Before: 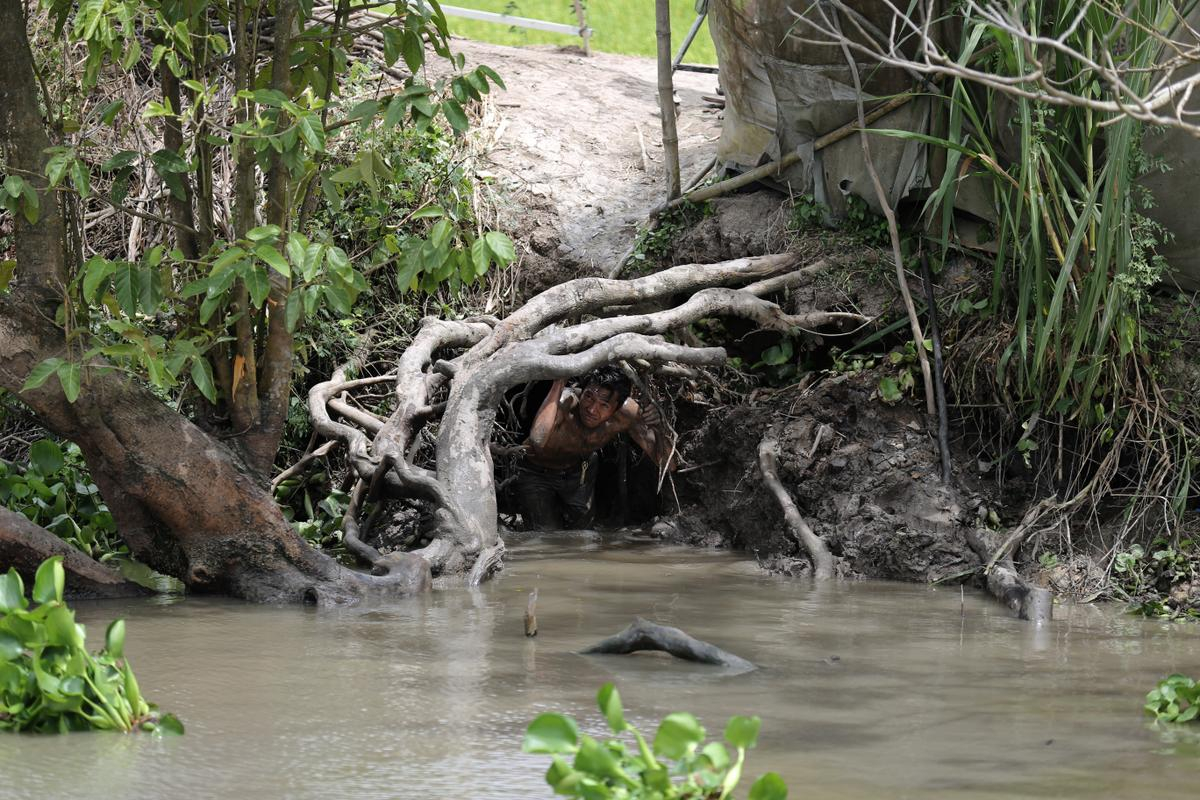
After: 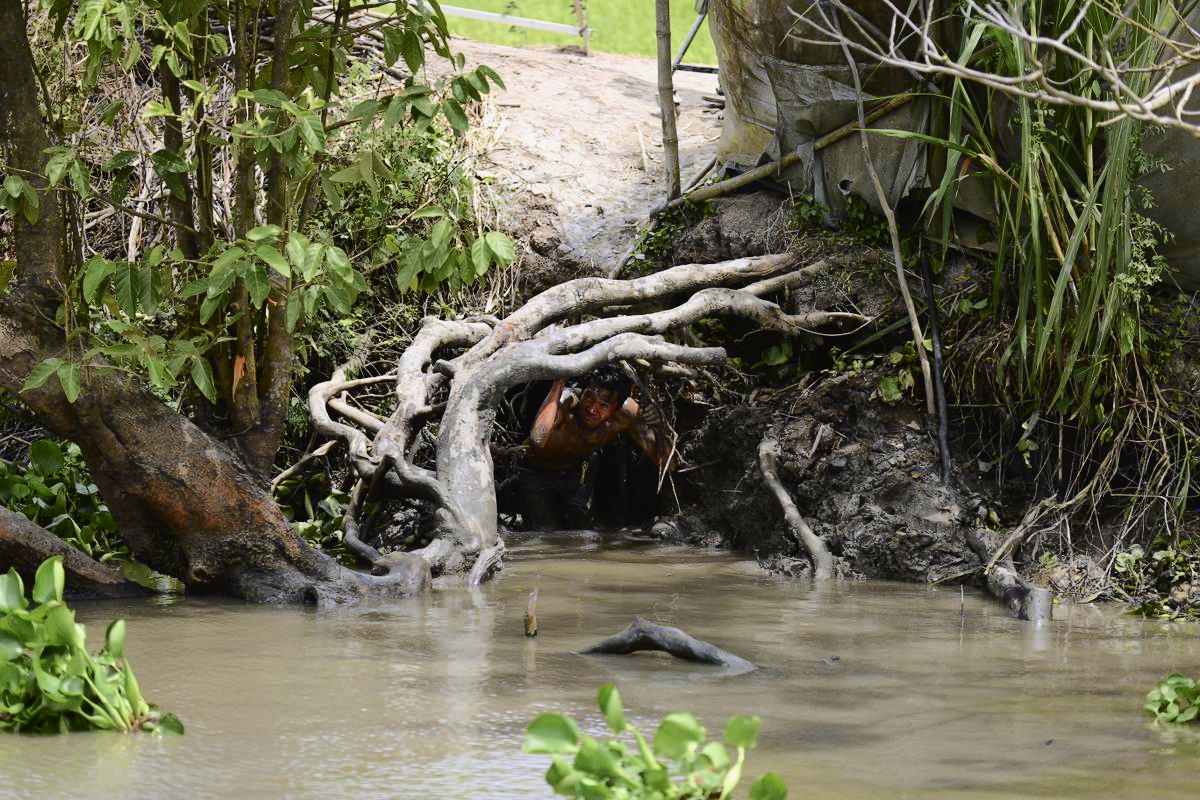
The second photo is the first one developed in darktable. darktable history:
tone curve: curves: ch0 [(0, 0.021) (0.049, 0.044) (0.158, 0.113) (0.351, 0.331) (0.485, 0.505) (0.656, 0.696) (0.868, 0.887) (1, 0.969)]; ch1 [(0, 0) (0.322, 0.328) (0.434, 0.438) (0.473, 0.477) (0.502, 0.503) (0.522, 0.526) (0.564, 0.591) (0.602, 0.632) (0.677, 0.701) (0.859, 0.885) (1, 1)]; ch2 [(0, 0) (0.33, 0.301) (0.452, 0.434) (0.502, 0.505) (0.535, 0.554) (0.565, 0.598) (0.618, 0.629) (1, 1)], color space Lab, independent channels, preserve colors none
white balance: red 1, blue 1
